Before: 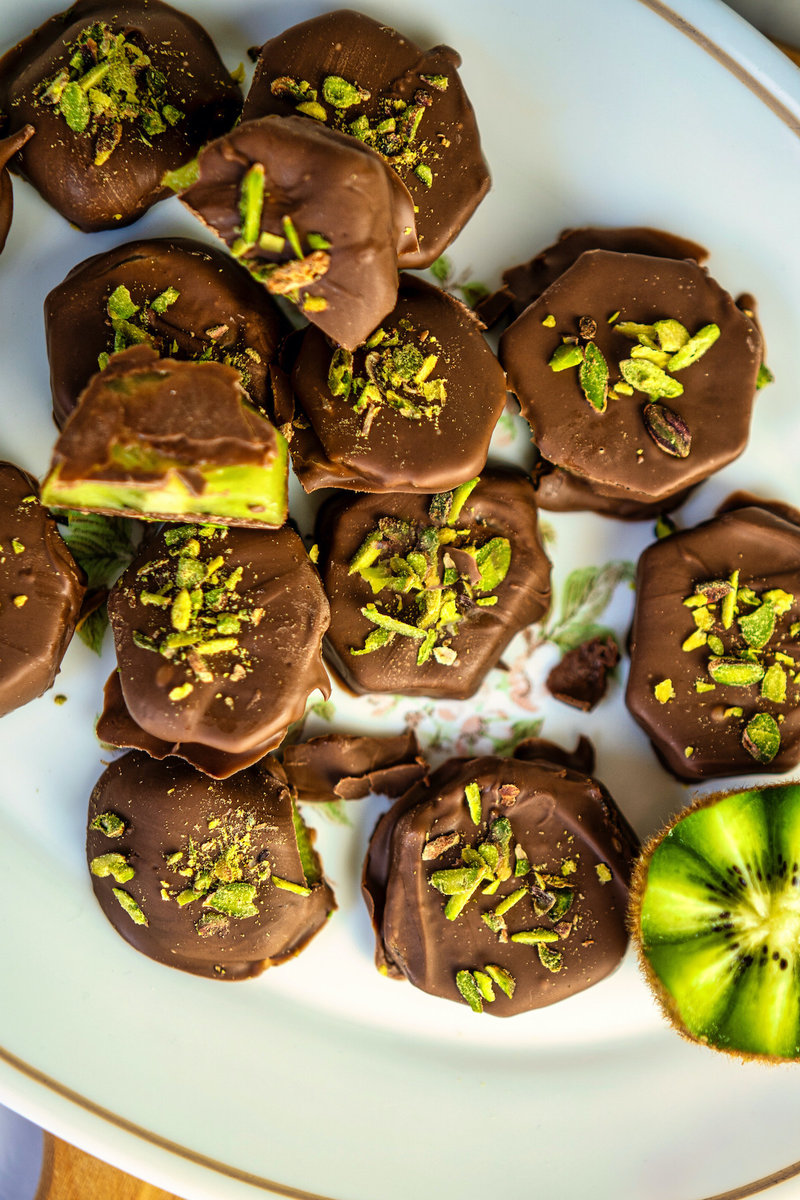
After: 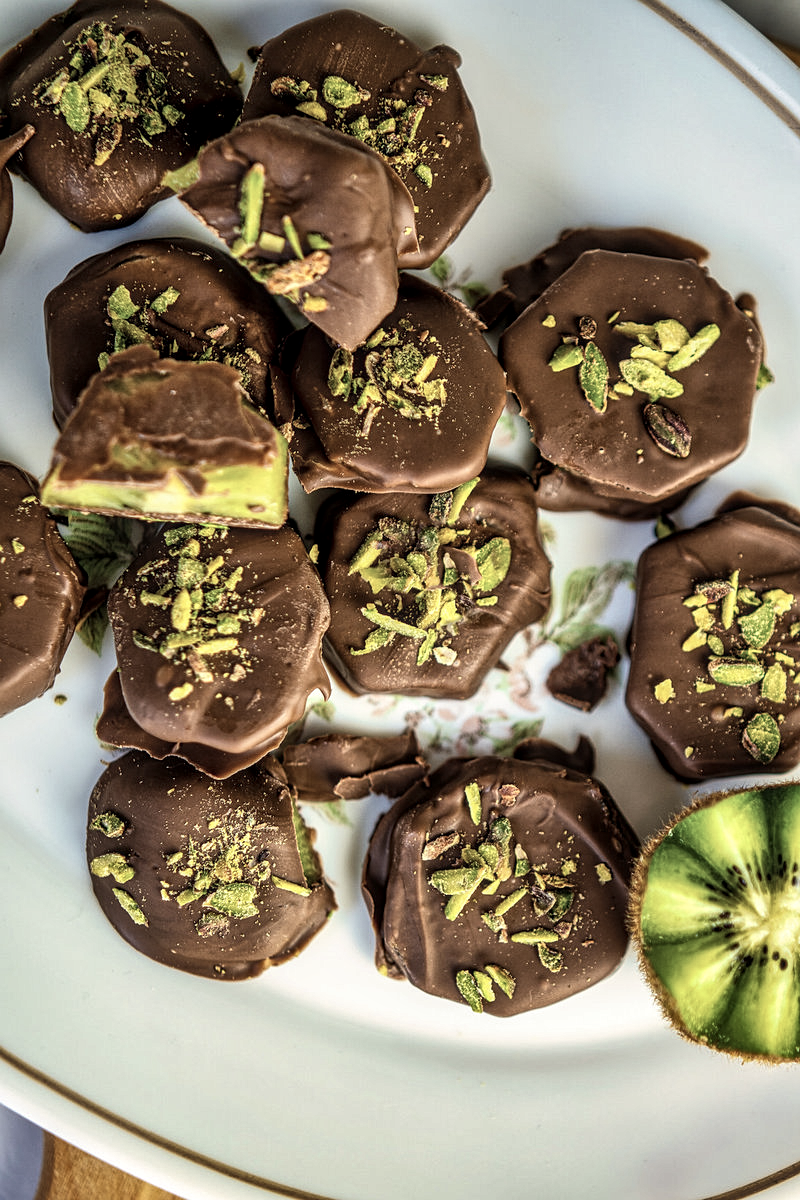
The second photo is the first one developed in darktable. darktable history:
local contrast: on, module defaults
contrast brightness saturation: contrast 0.1, saturation -0.36
shadows and highlights: low approximation 0.01, soften with gaussian
sharpen: radius 1.272, amount 0.305, threshold 0
